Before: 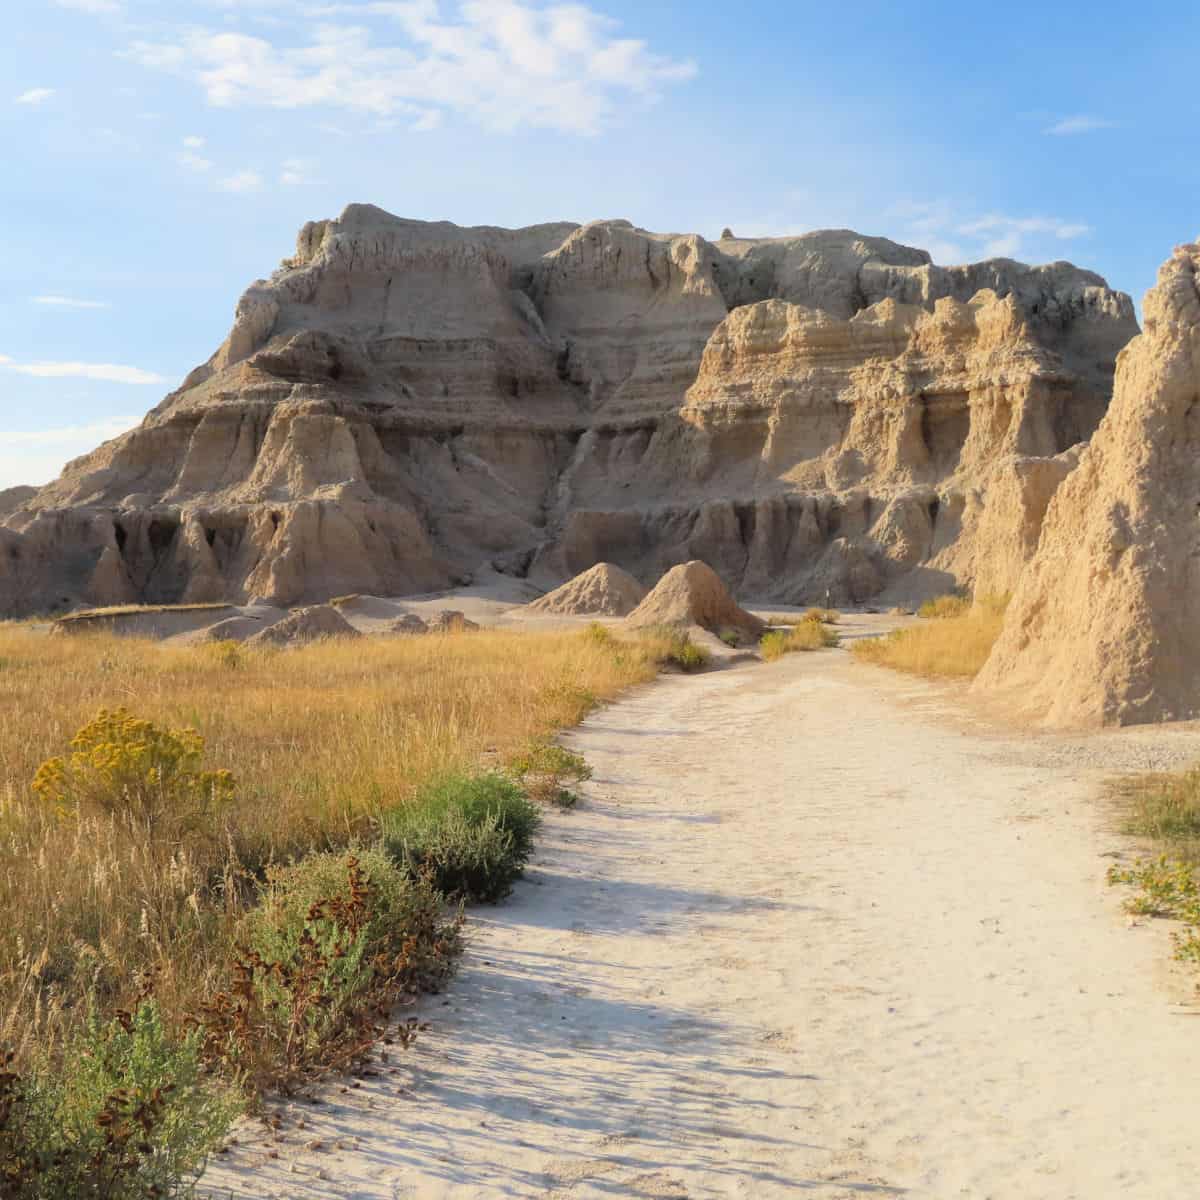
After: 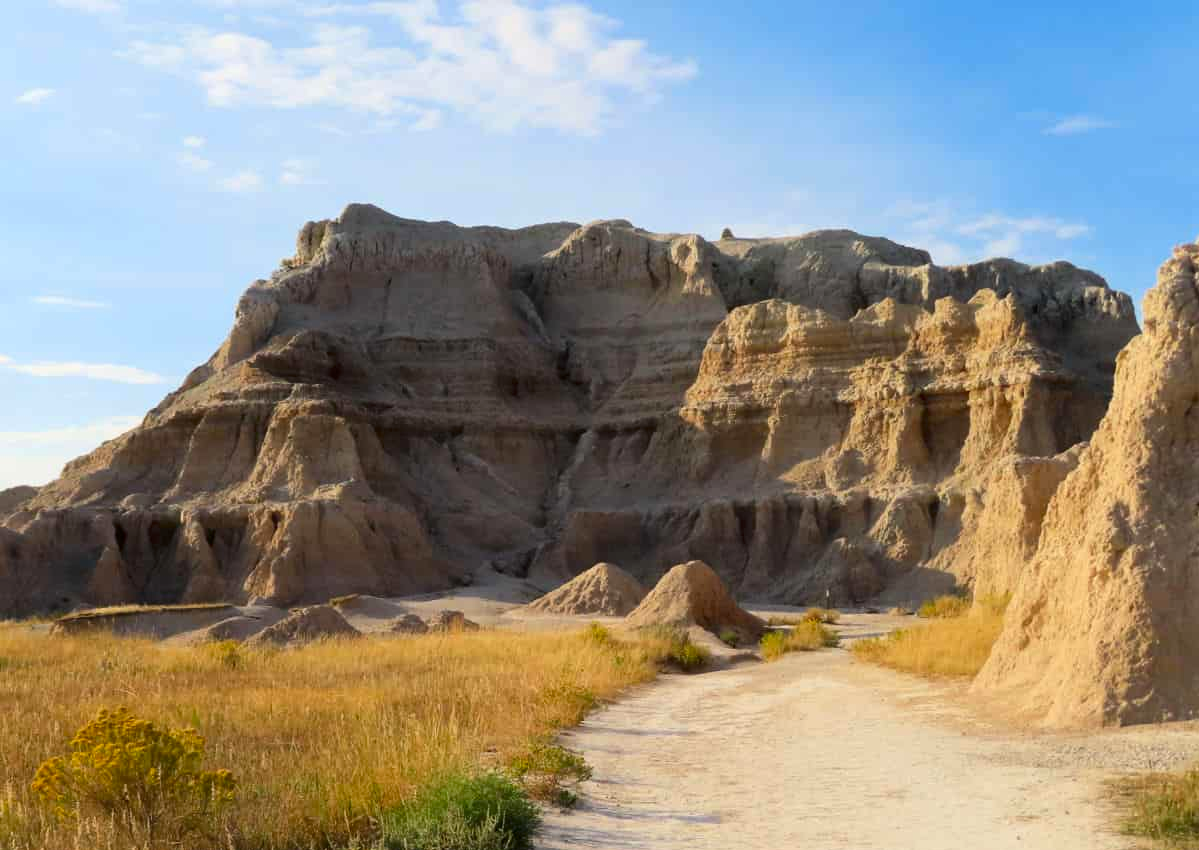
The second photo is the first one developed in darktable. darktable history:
contrast brightness saturation: contrast 0.12, brightness -0.125, saturation 0.204
tone equalizer: -8 EV -0.548 EV
crop: right 0.001%, bottom 29.12%
